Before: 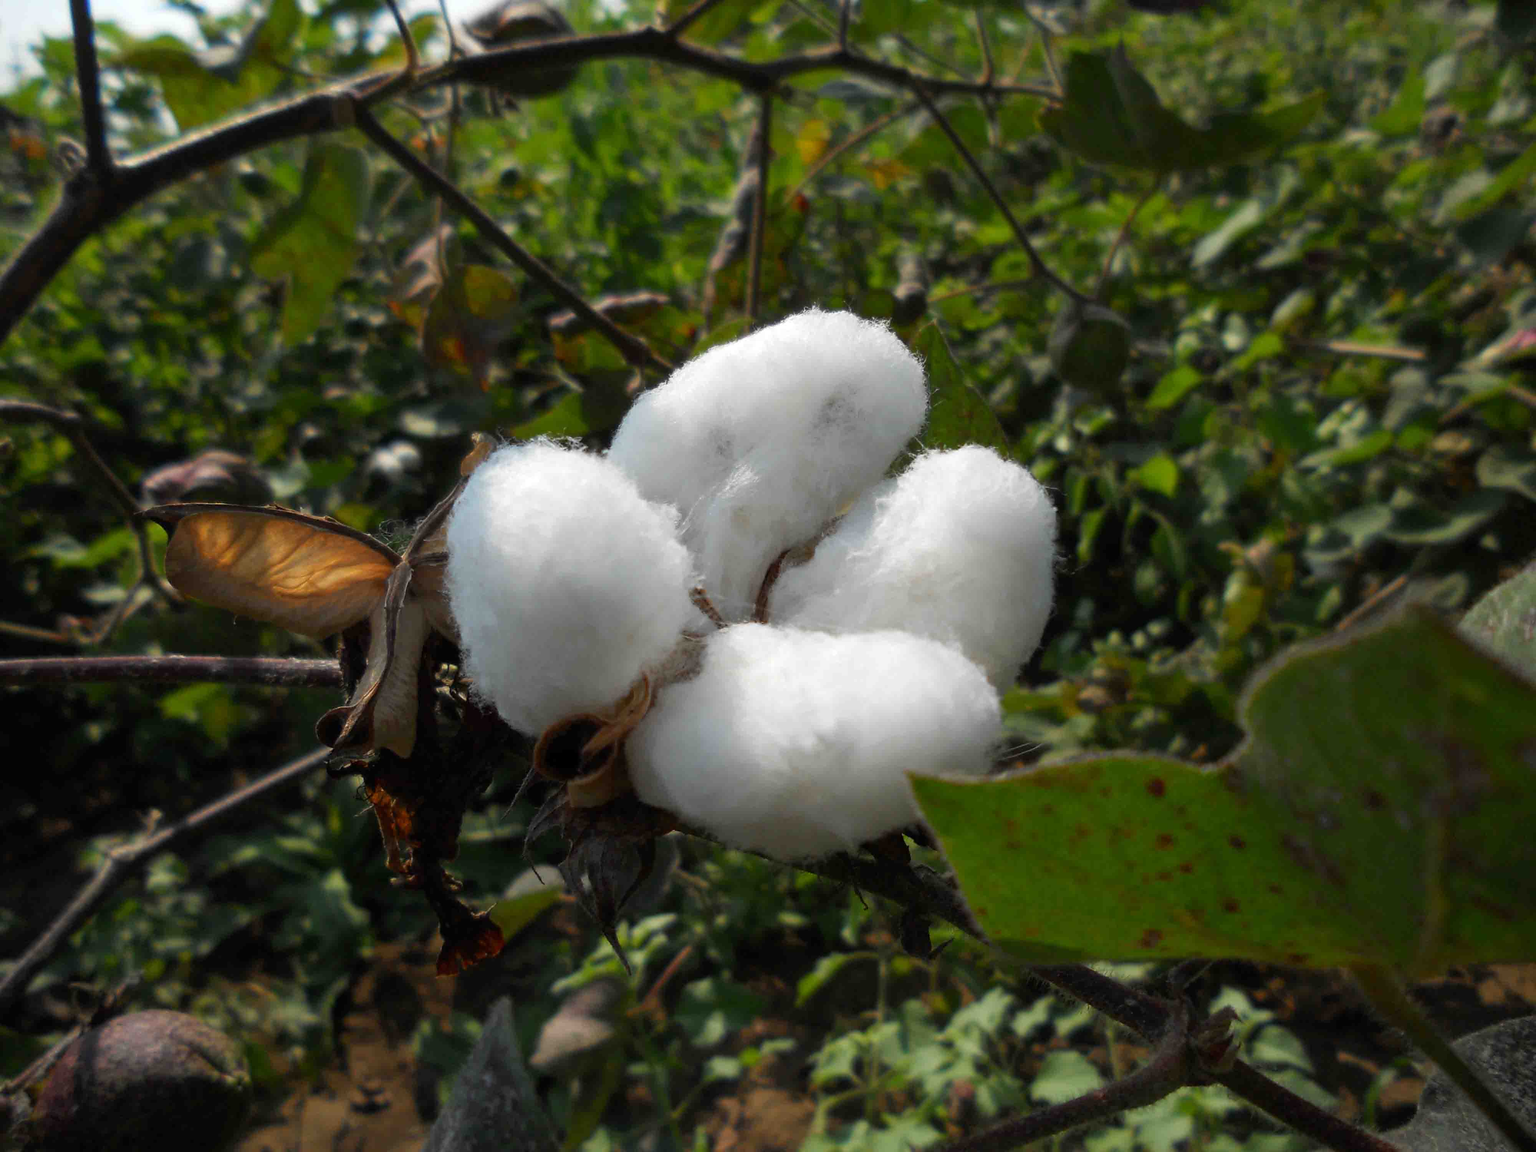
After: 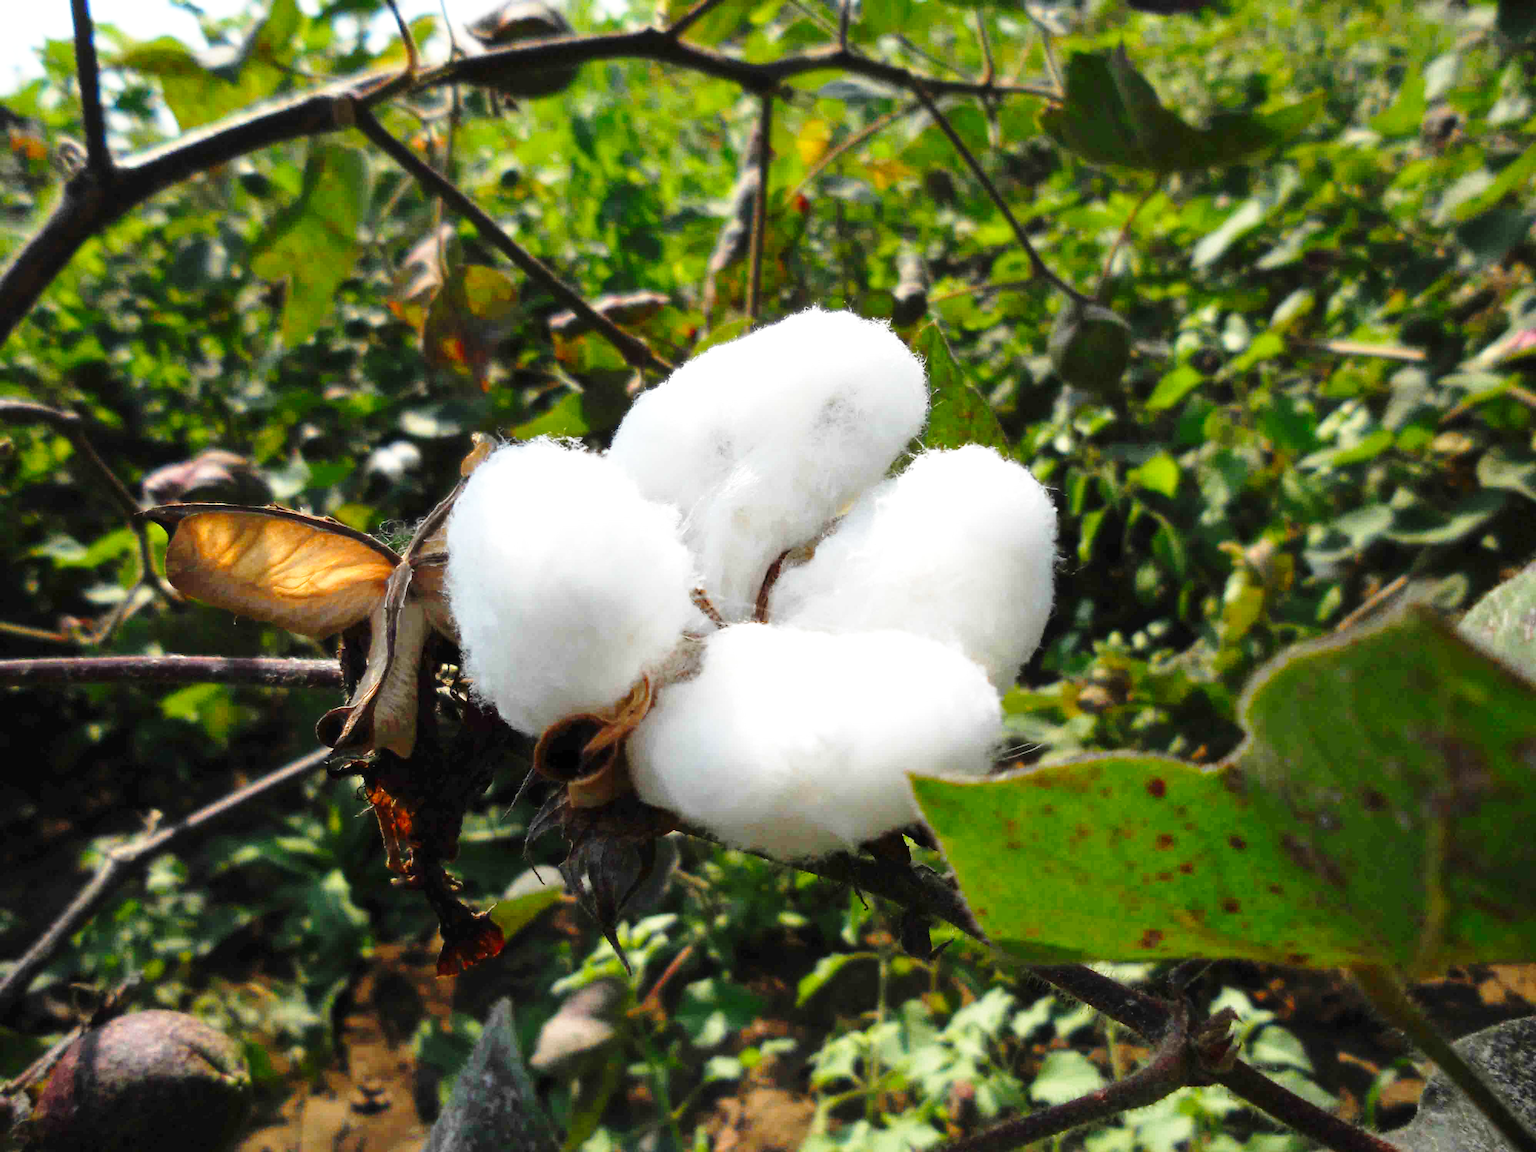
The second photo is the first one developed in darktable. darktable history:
base curve: curves: ch0 [(0, 0) (0.028, 0.03) (0.121, 0.232) (0.46, 0.748) (0.859, 0.968) (1, 1)], preserve colors none
exposure: black level correction 0, exposure 0.7 EV, compensate exposure bias true, compensate highlight preservation false
